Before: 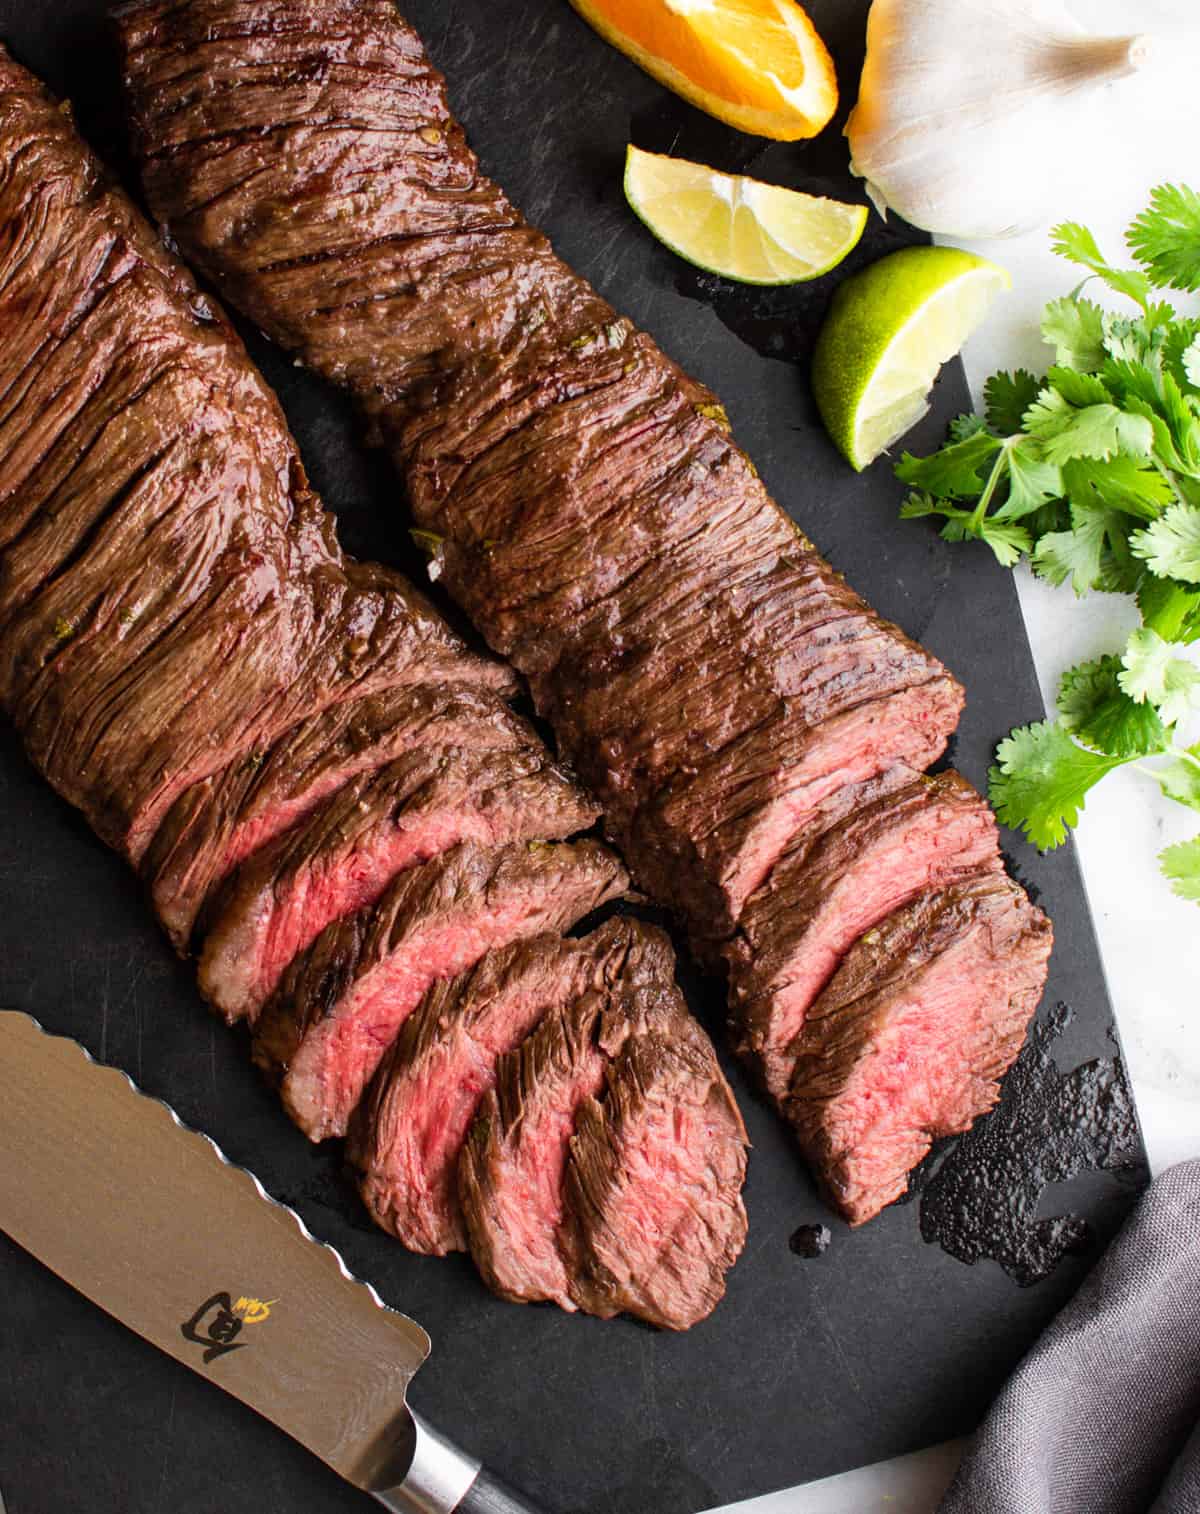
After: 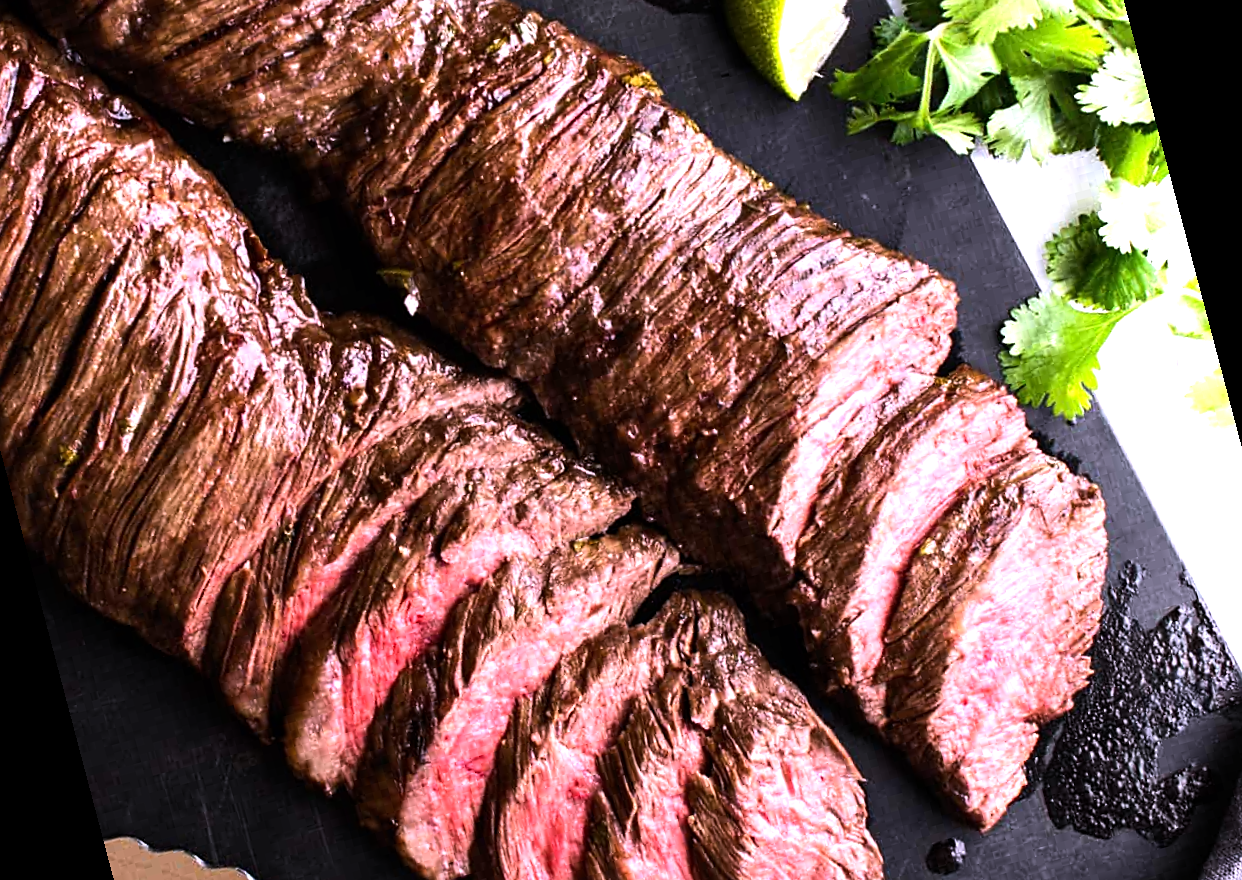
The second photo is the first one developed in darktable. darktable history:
sharpen: amount 0.2
tone equalizer: -8 EV -1.08 EV, -7 EV -1.01 EV, -6 EV -0.867 EV, -5 EV -0.578 EV, -3 EV 0.578 EV, -2 EV 0.867 EV, -1 EV 1.01 EV, +0 EV 1.08 EV, edges refinement/feathering 500, mask exposure compensation -1.57 EV, preserve details no
white balance: red 1.042, blue 1.17
rotate and perspective: rotation -14.8°, crop left 0.1, crop right 0.903, crop top 0.25, crop bottom 0.748
exposure: compensate highlight preservation false
